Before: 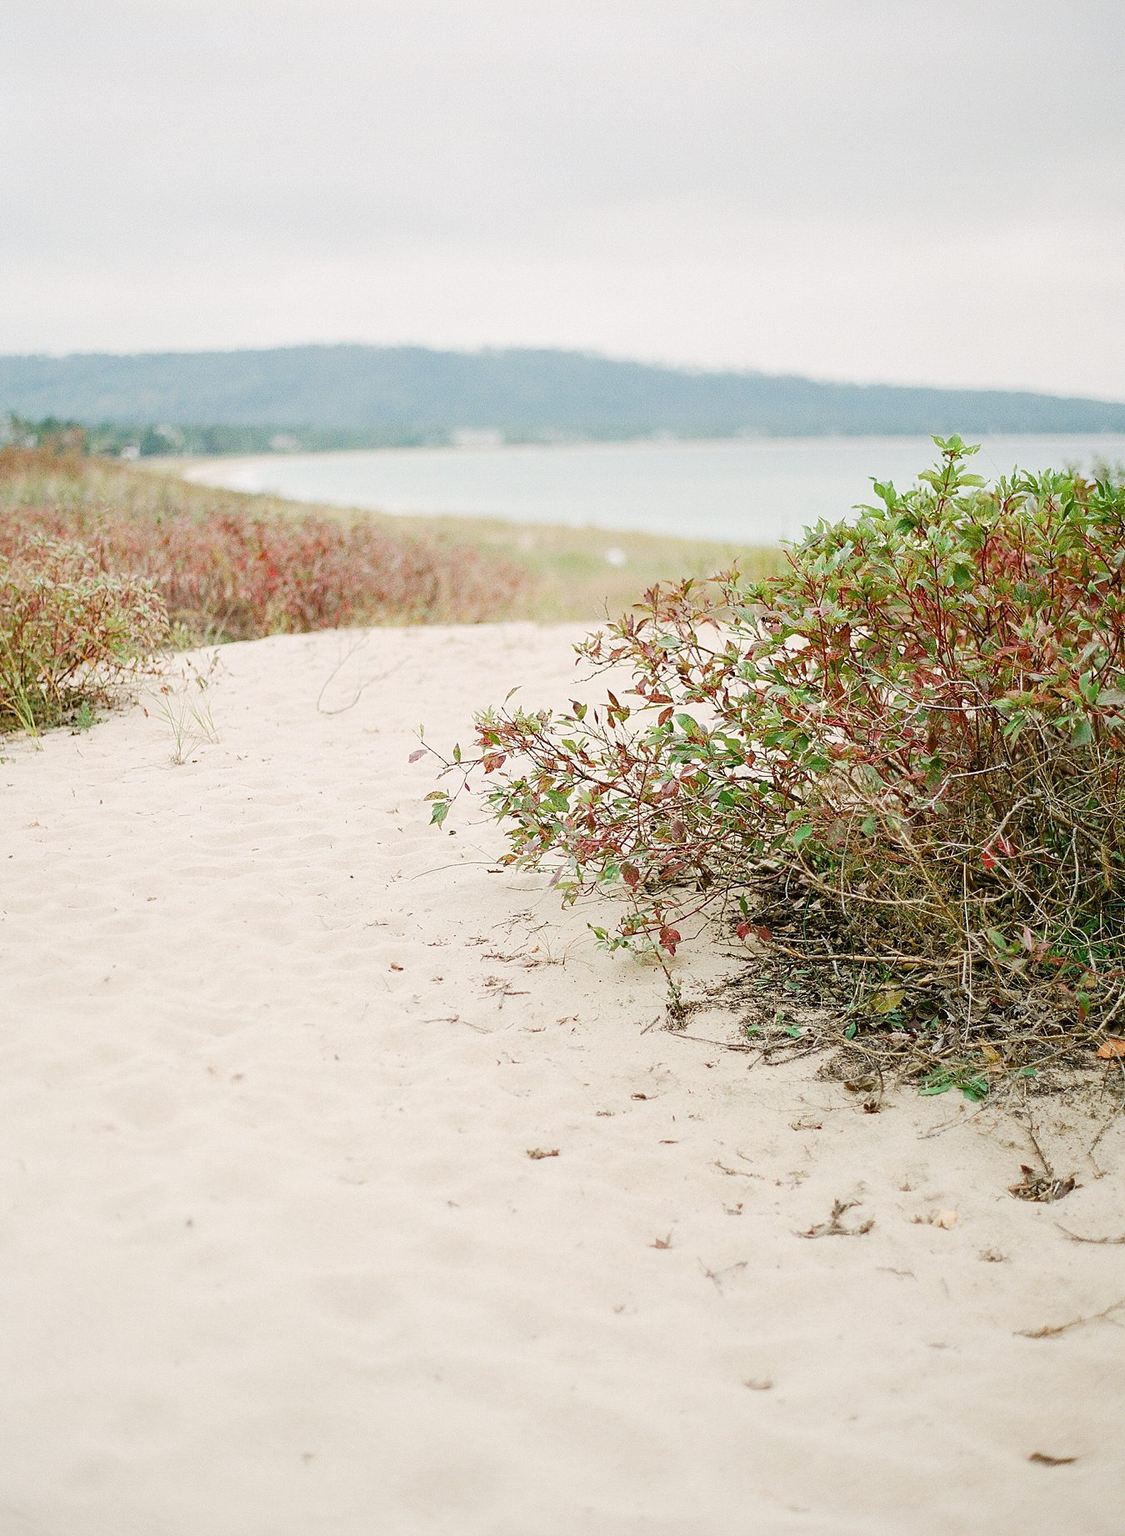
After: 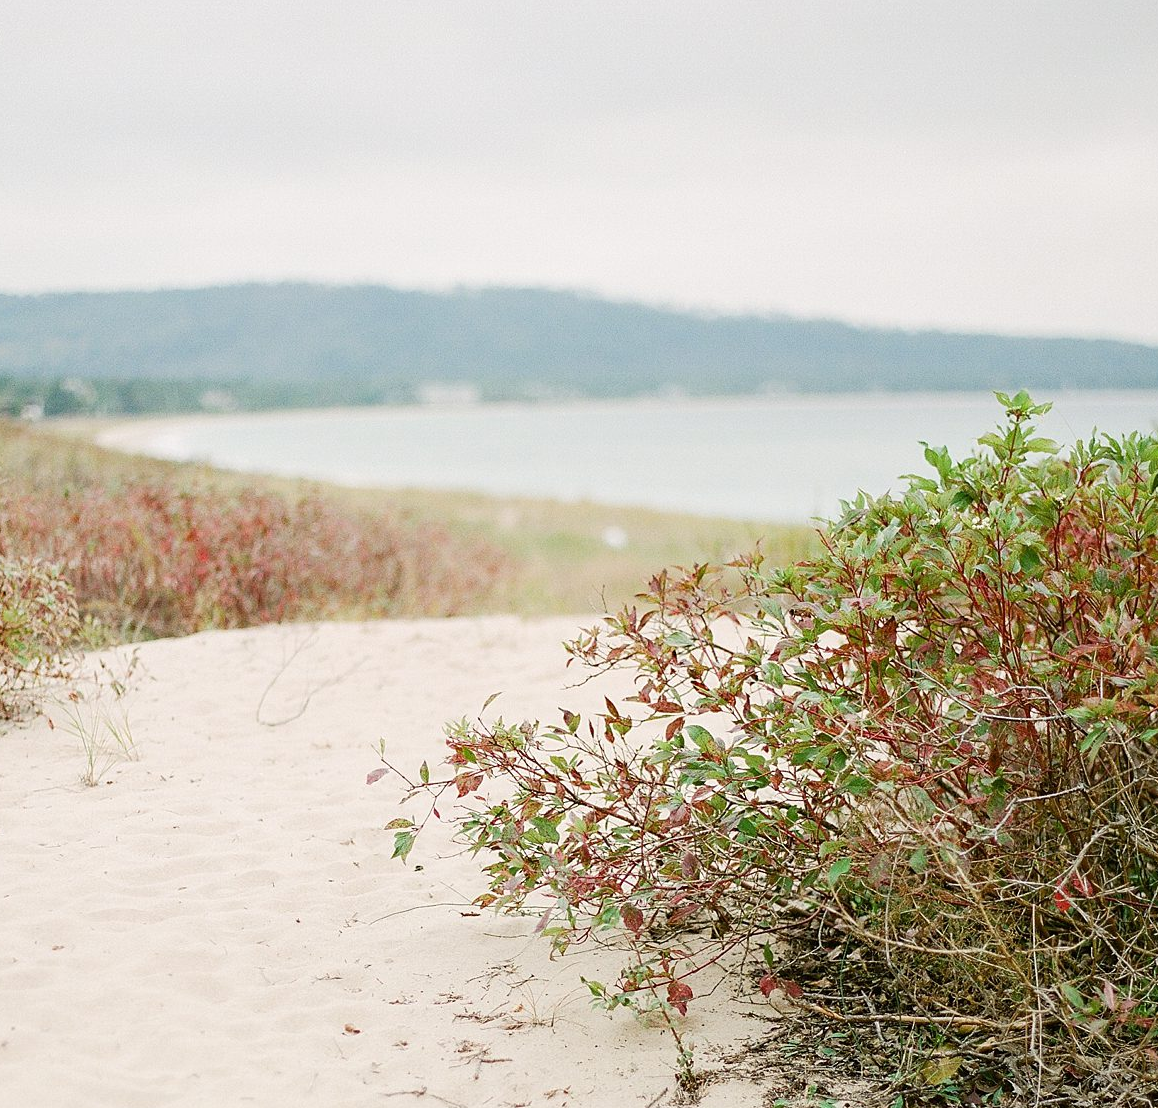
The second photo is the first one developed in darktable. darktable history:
crop and rotate: left 9.286%, top 7.154%, right 4.865%, bottom 32.7%
